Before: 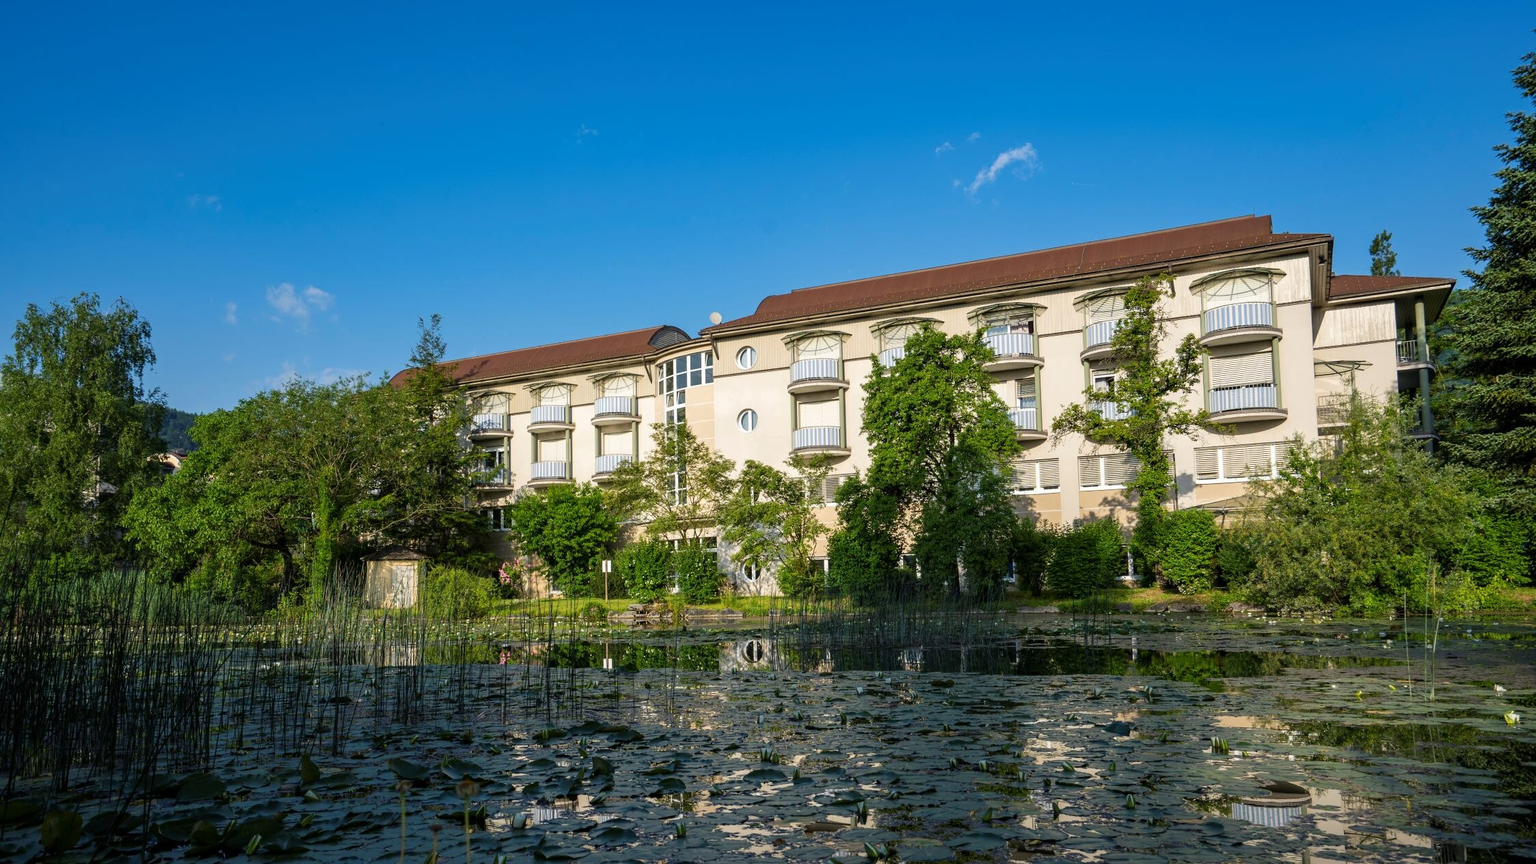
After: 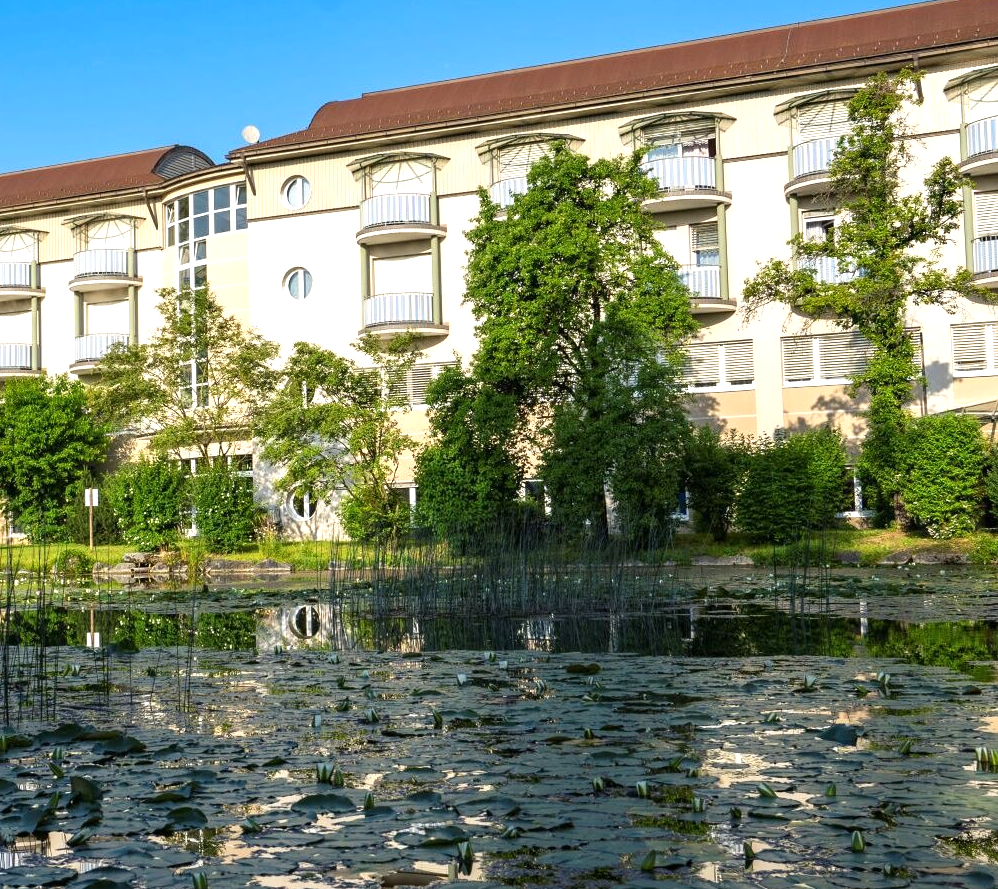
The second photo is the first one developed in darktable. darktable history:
crop: left 35.432%, top 26.233%, right 20.145%, bottom 3.432%
exposure: exposure 0.6 EV, compensate highlight preservation false
